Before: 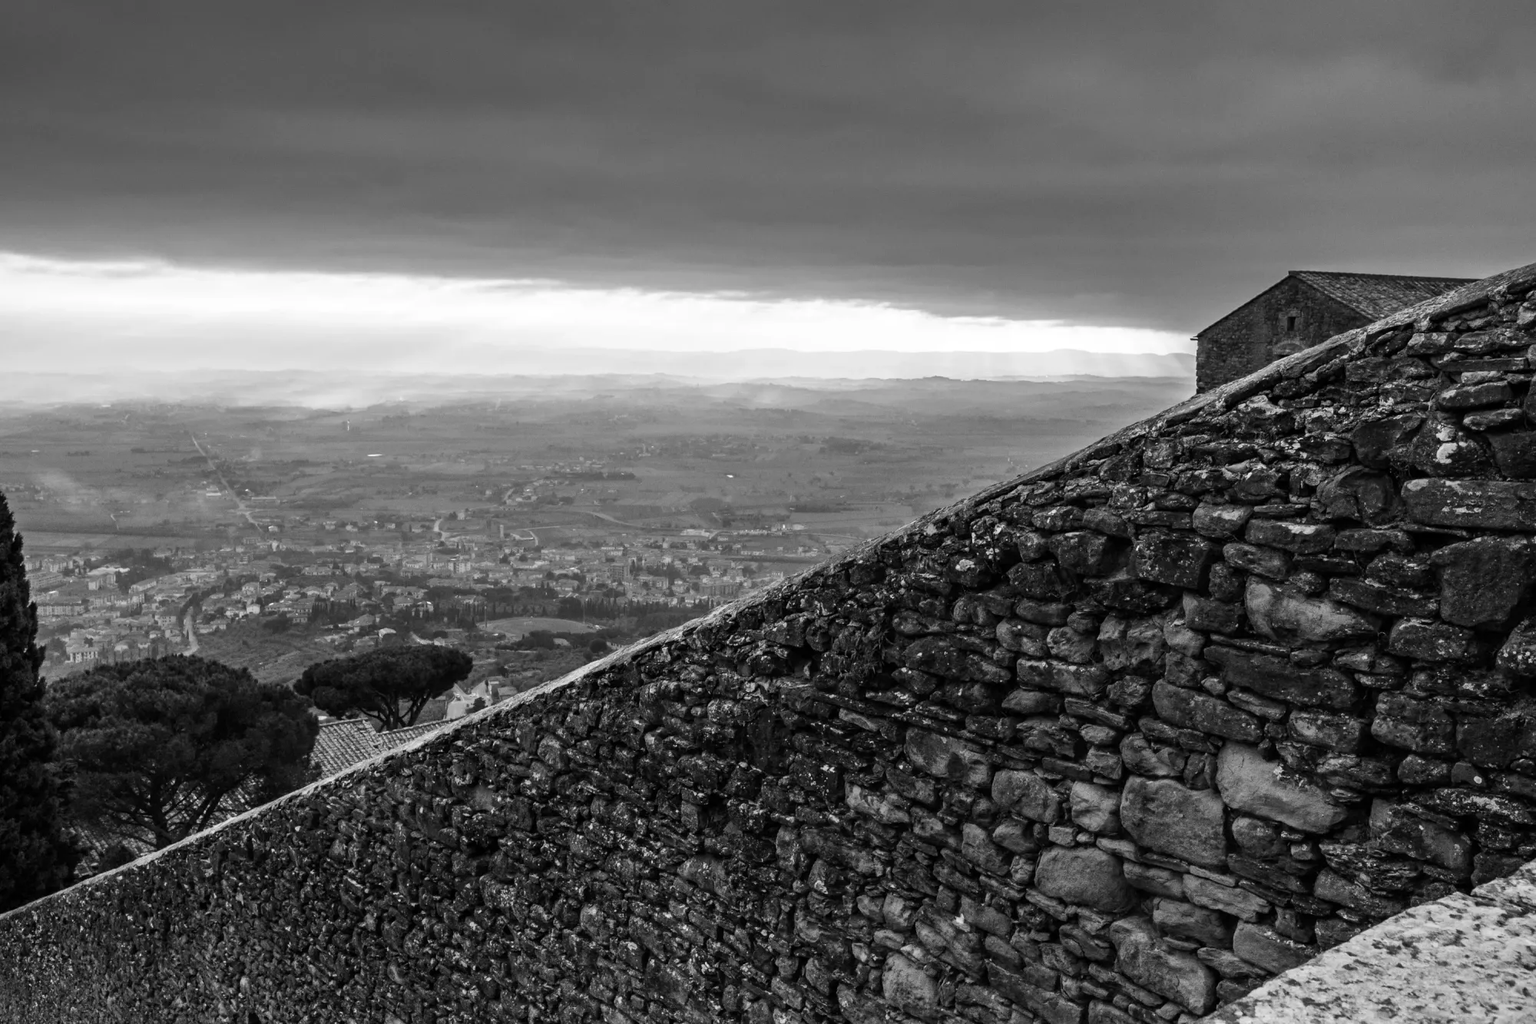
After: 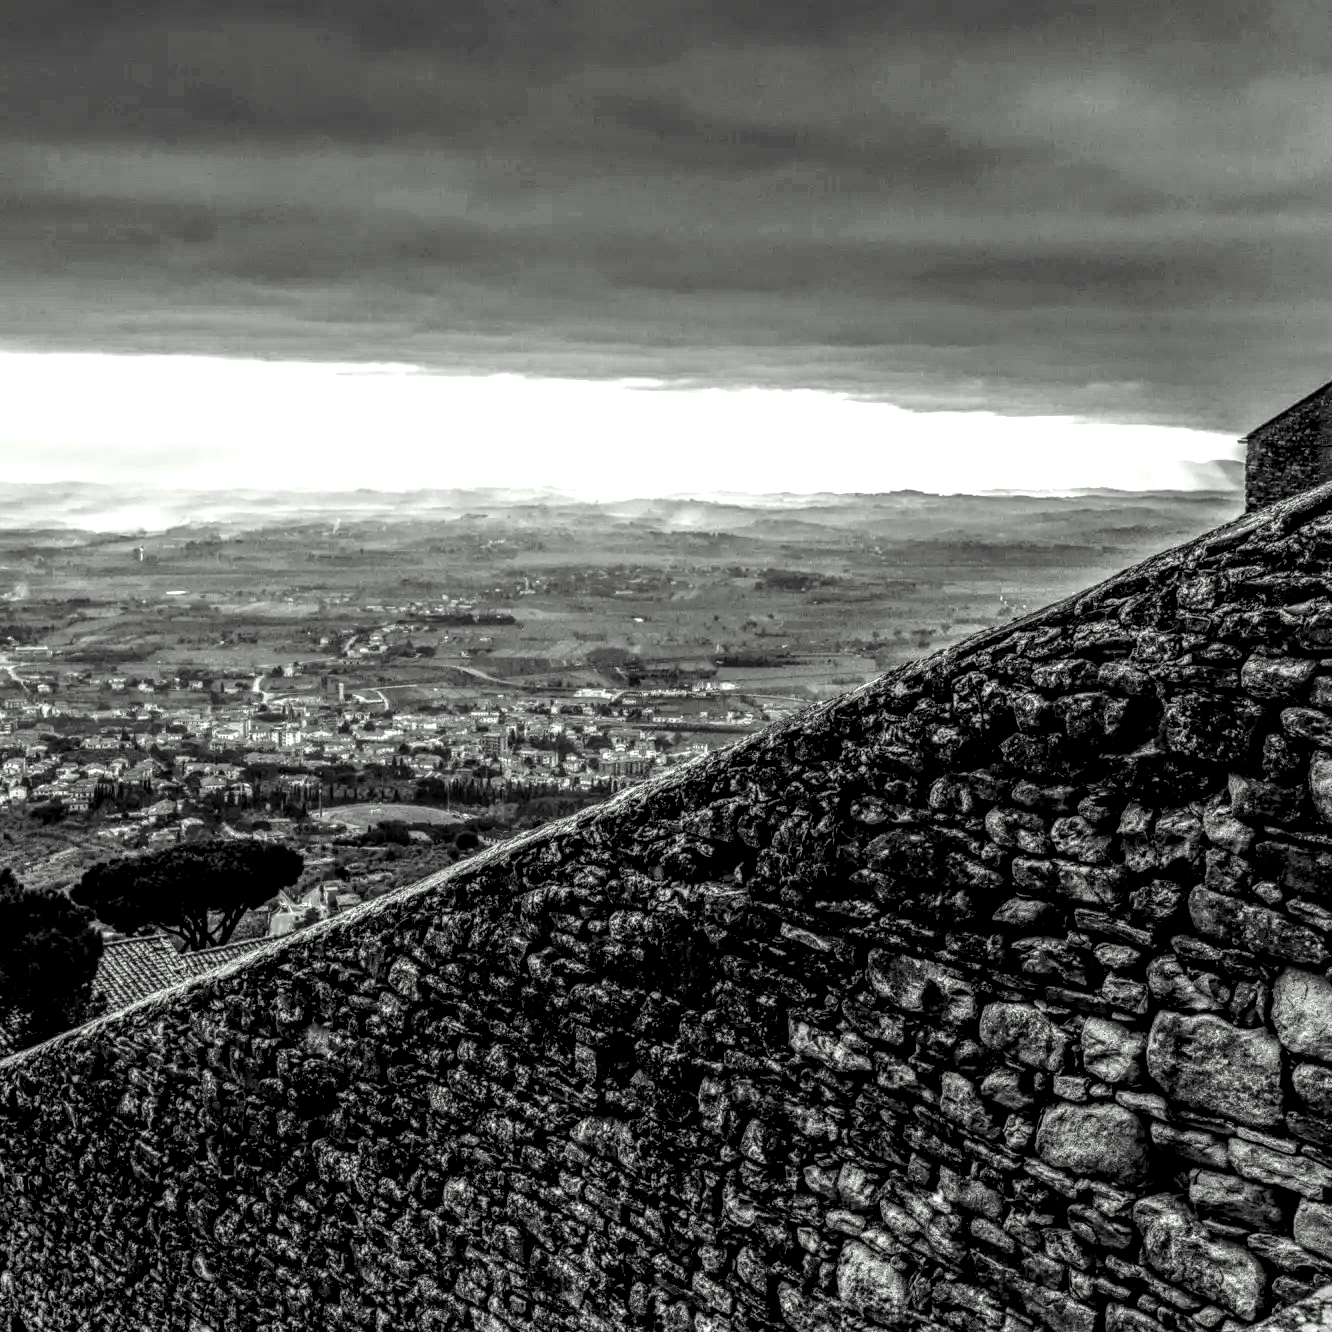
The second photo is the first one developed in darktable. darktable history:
crop and rotate: left 15.647%, right 17.732%
filmic rgb: black relative exposure -9.06 EV, white relative exposure 2.3 EV, threshold 3.05 EV, hardness 7.49, enable highlight reconstruction true
local contrast: highlights 1%, shadows 7%, detail 299%, midtone range 0.296
color correction: highlights a* -2.51, highlights b* 2.58
